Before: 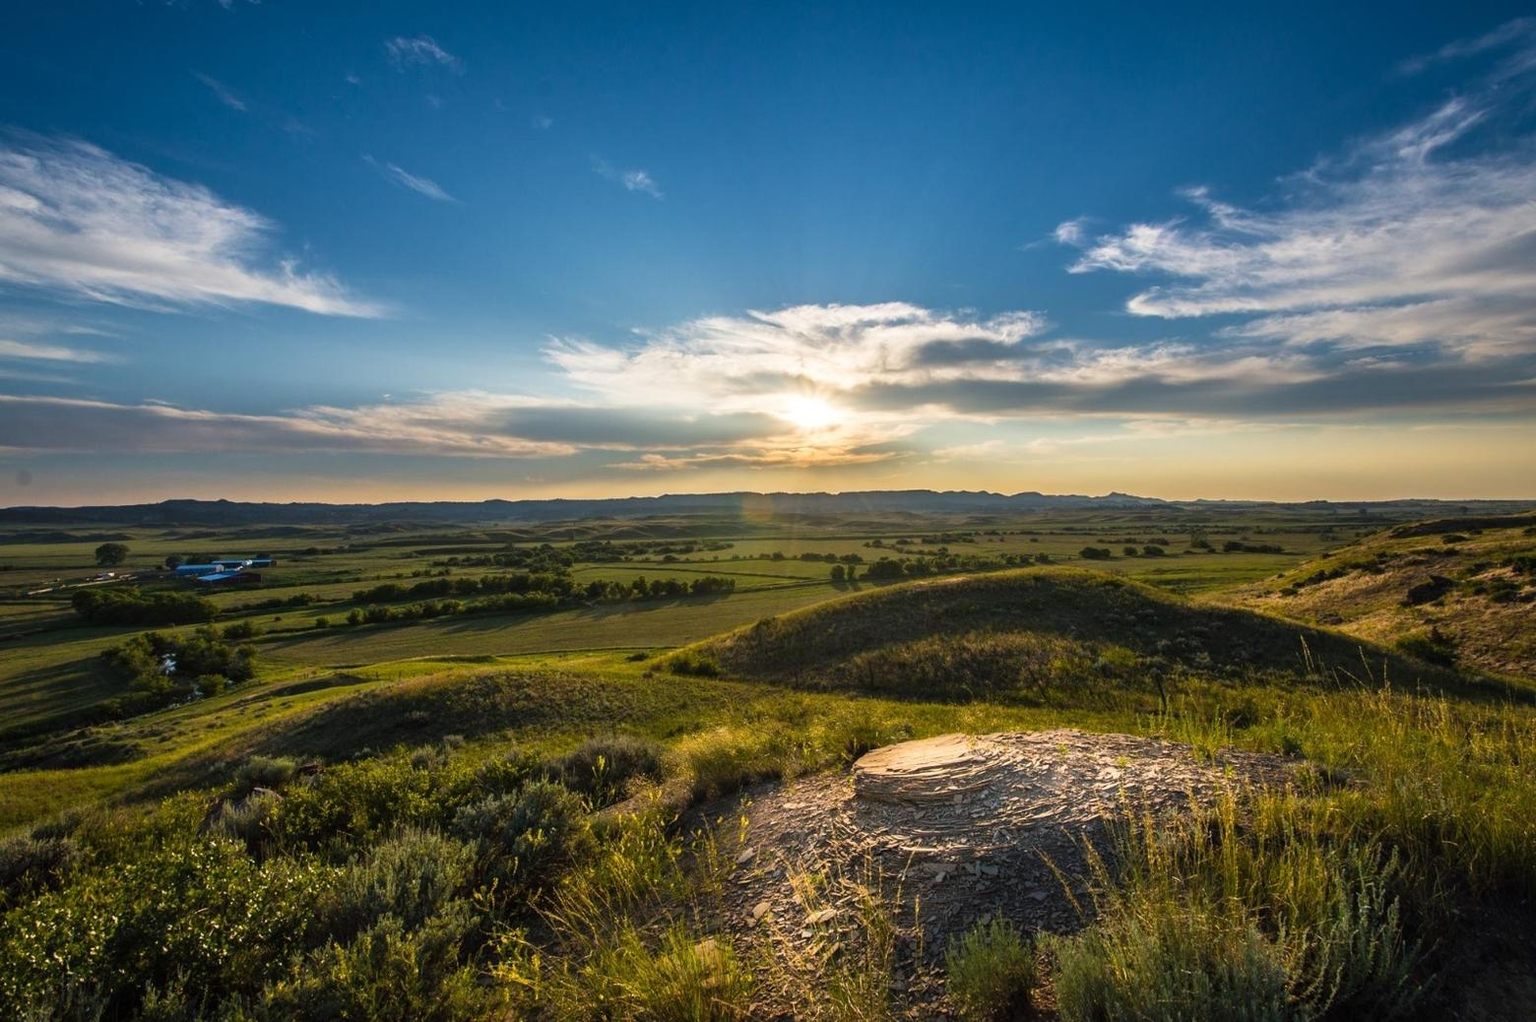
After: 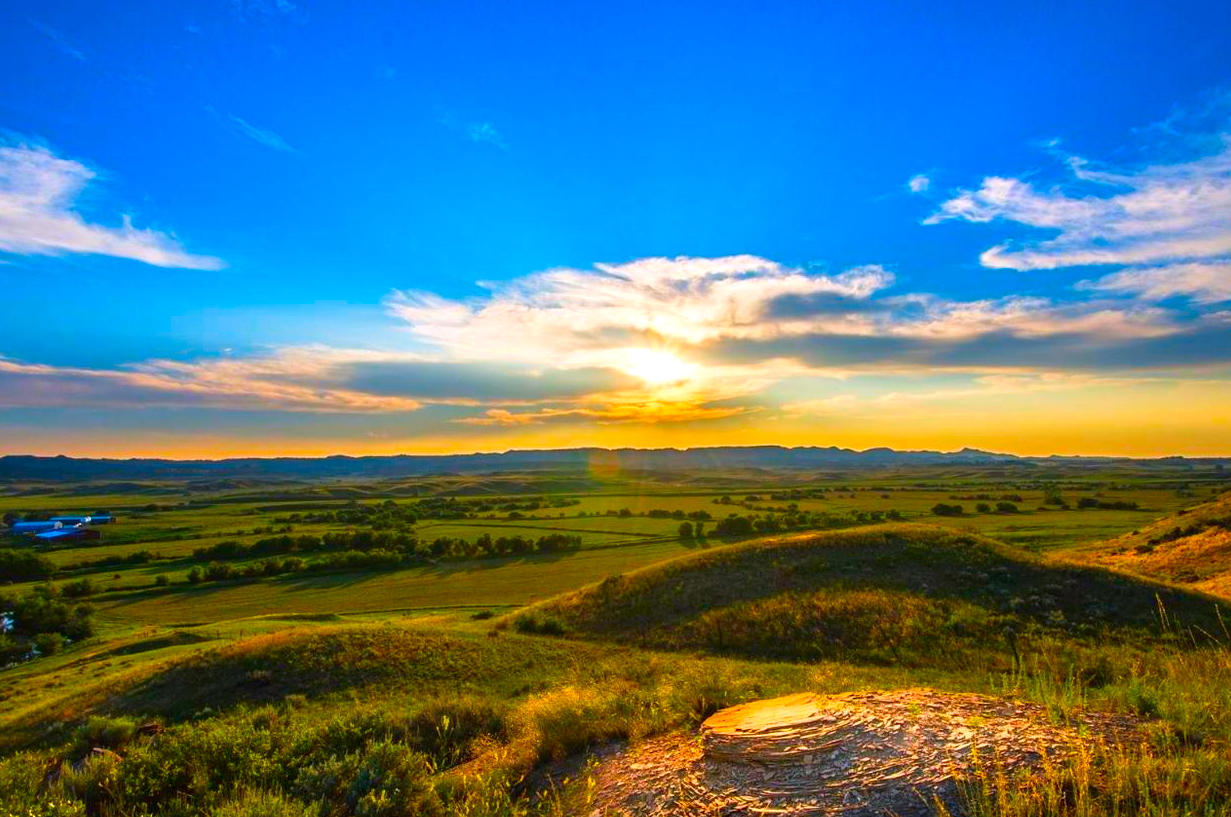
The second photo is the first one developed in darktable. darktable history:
color correction: highlights a* 1.65, highlights b* -1.81, saturation 2.52
exposure: exposure 0.2 EV, compensate highlight preservation false
crop and rotate: left 10.6%, top 5.017%, right 10.437%, bottom 16.217%
